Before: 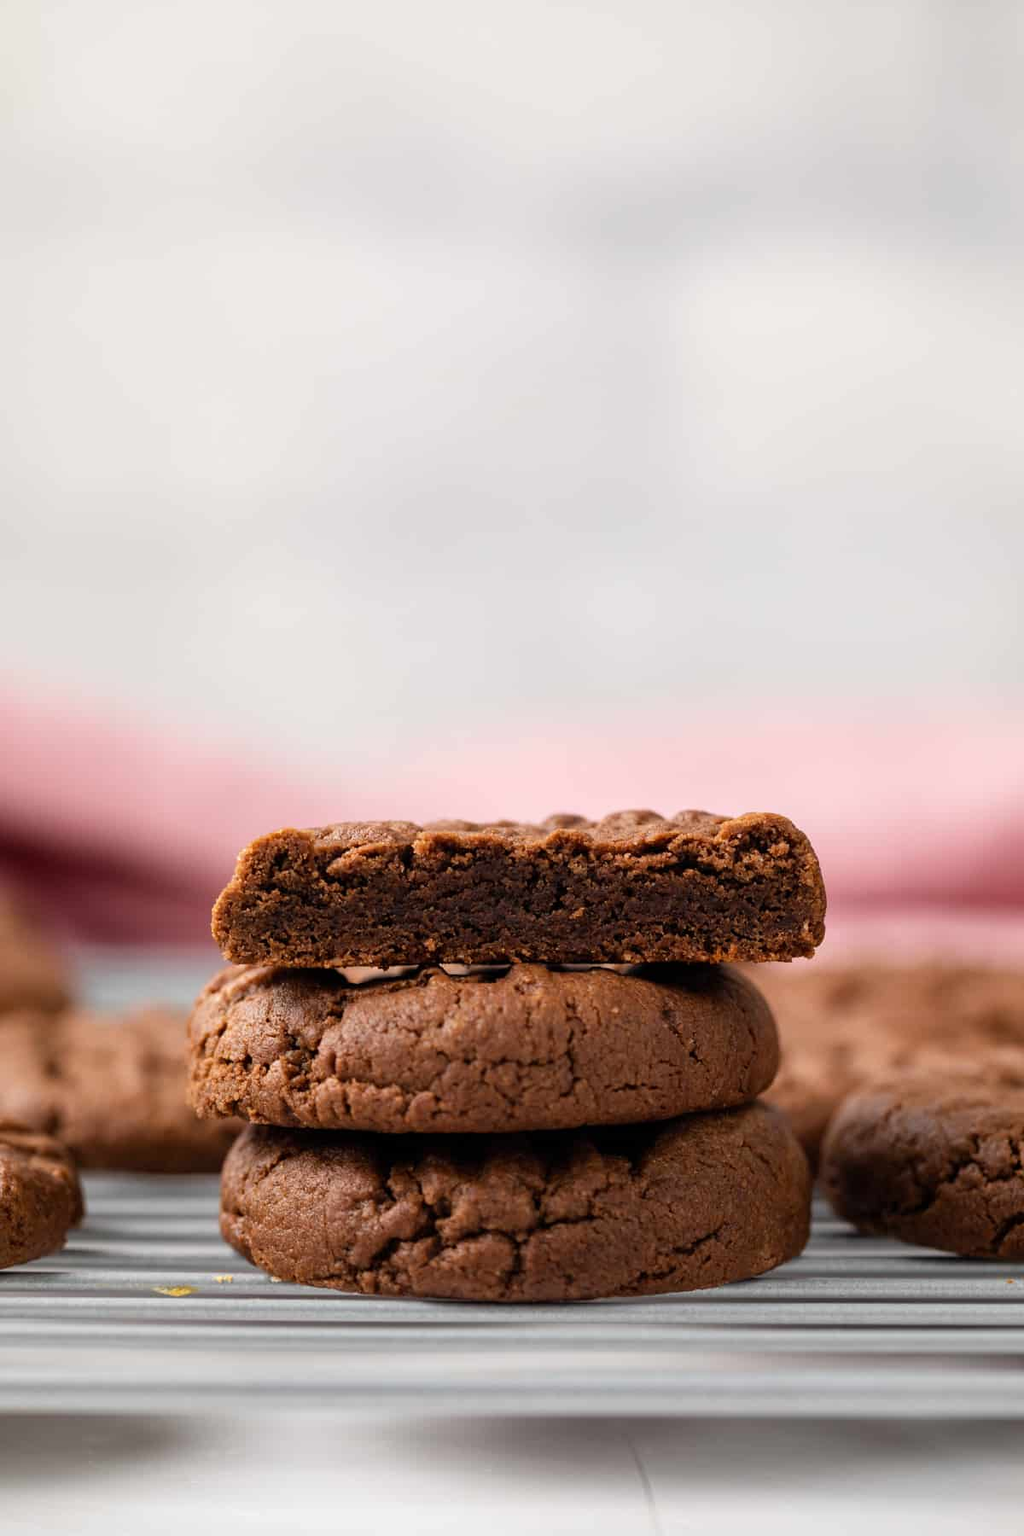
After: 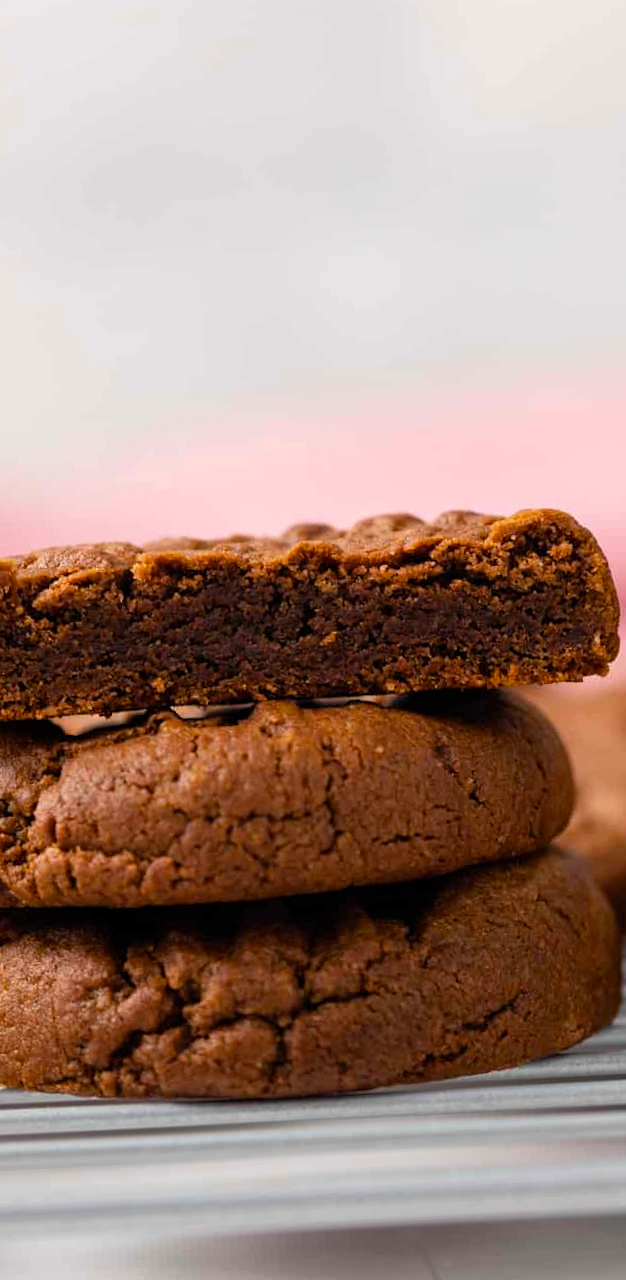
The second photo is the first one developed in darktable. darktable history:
rotate and perspective: rotation -3.18°, automatic cropping off
crop: left 31.379%, top 24.658%, right 20.326%, bottom 6.628%
color balance rgb: perceptual saturation grading › global saturation 20%, global vibrance 20%
